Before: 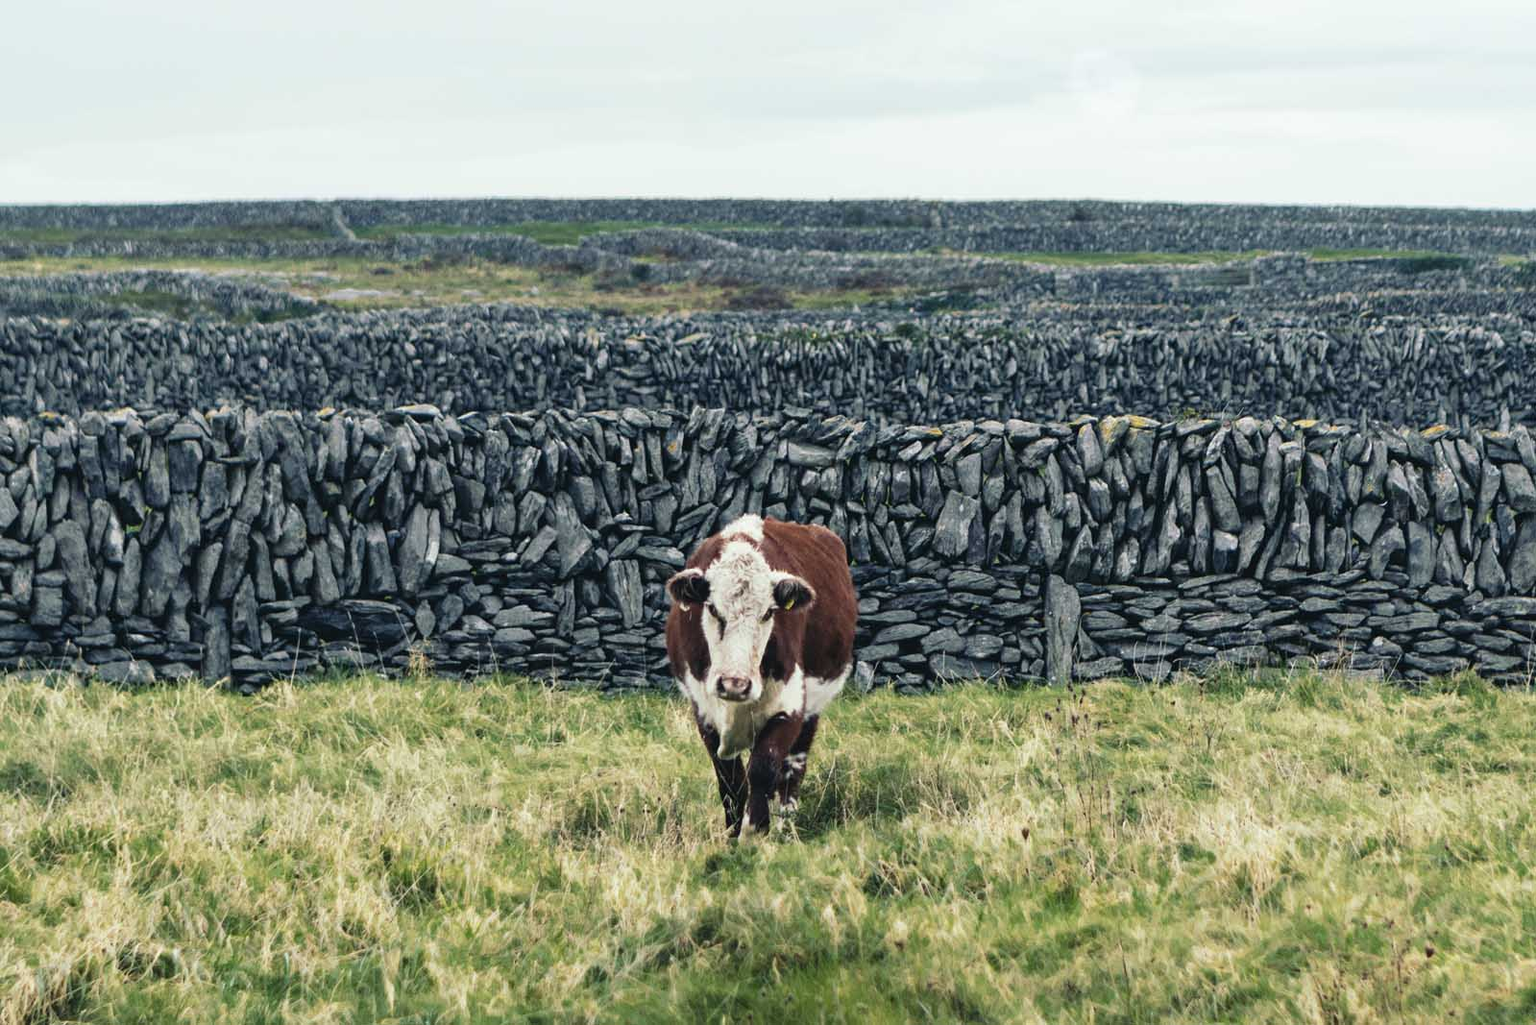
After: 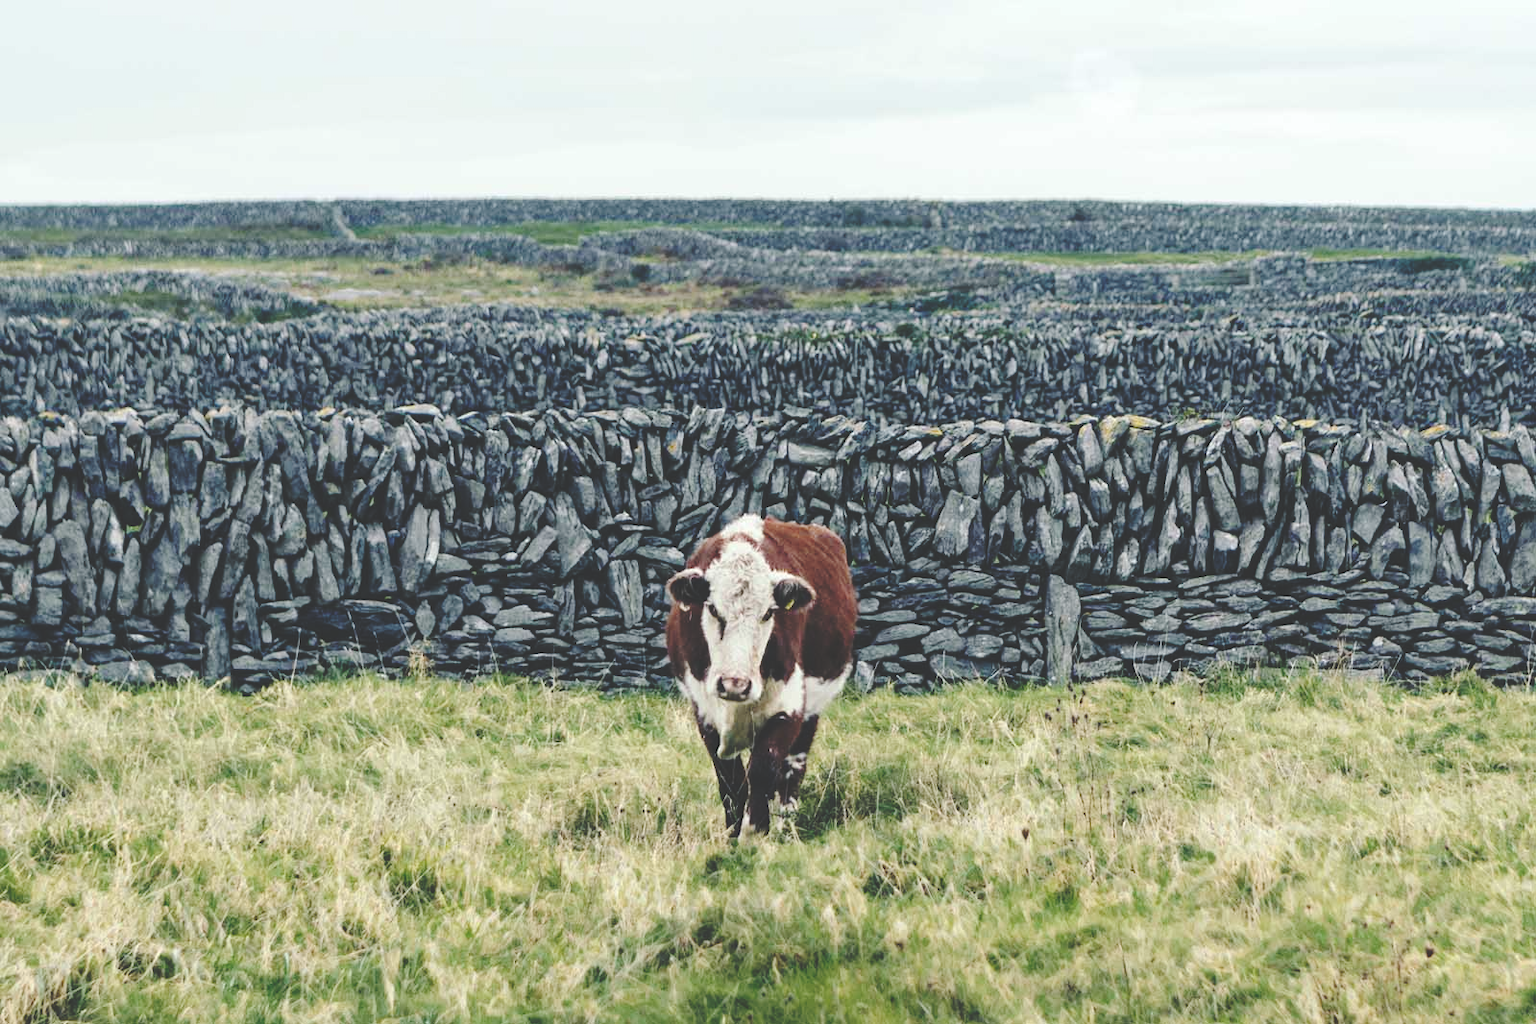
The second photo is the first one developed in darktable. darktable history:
exposure: black level correction -0.008, exposure 0.07 EV, compensate exposure bias true, compensate highlight preservation false
base curve: curves: ch0 [(0, 0.024) (0.055, 0.065) (0.121, 0.166) (0.236, 0.319) (0.693, 0.726) (1, 1)], preserve colors none
